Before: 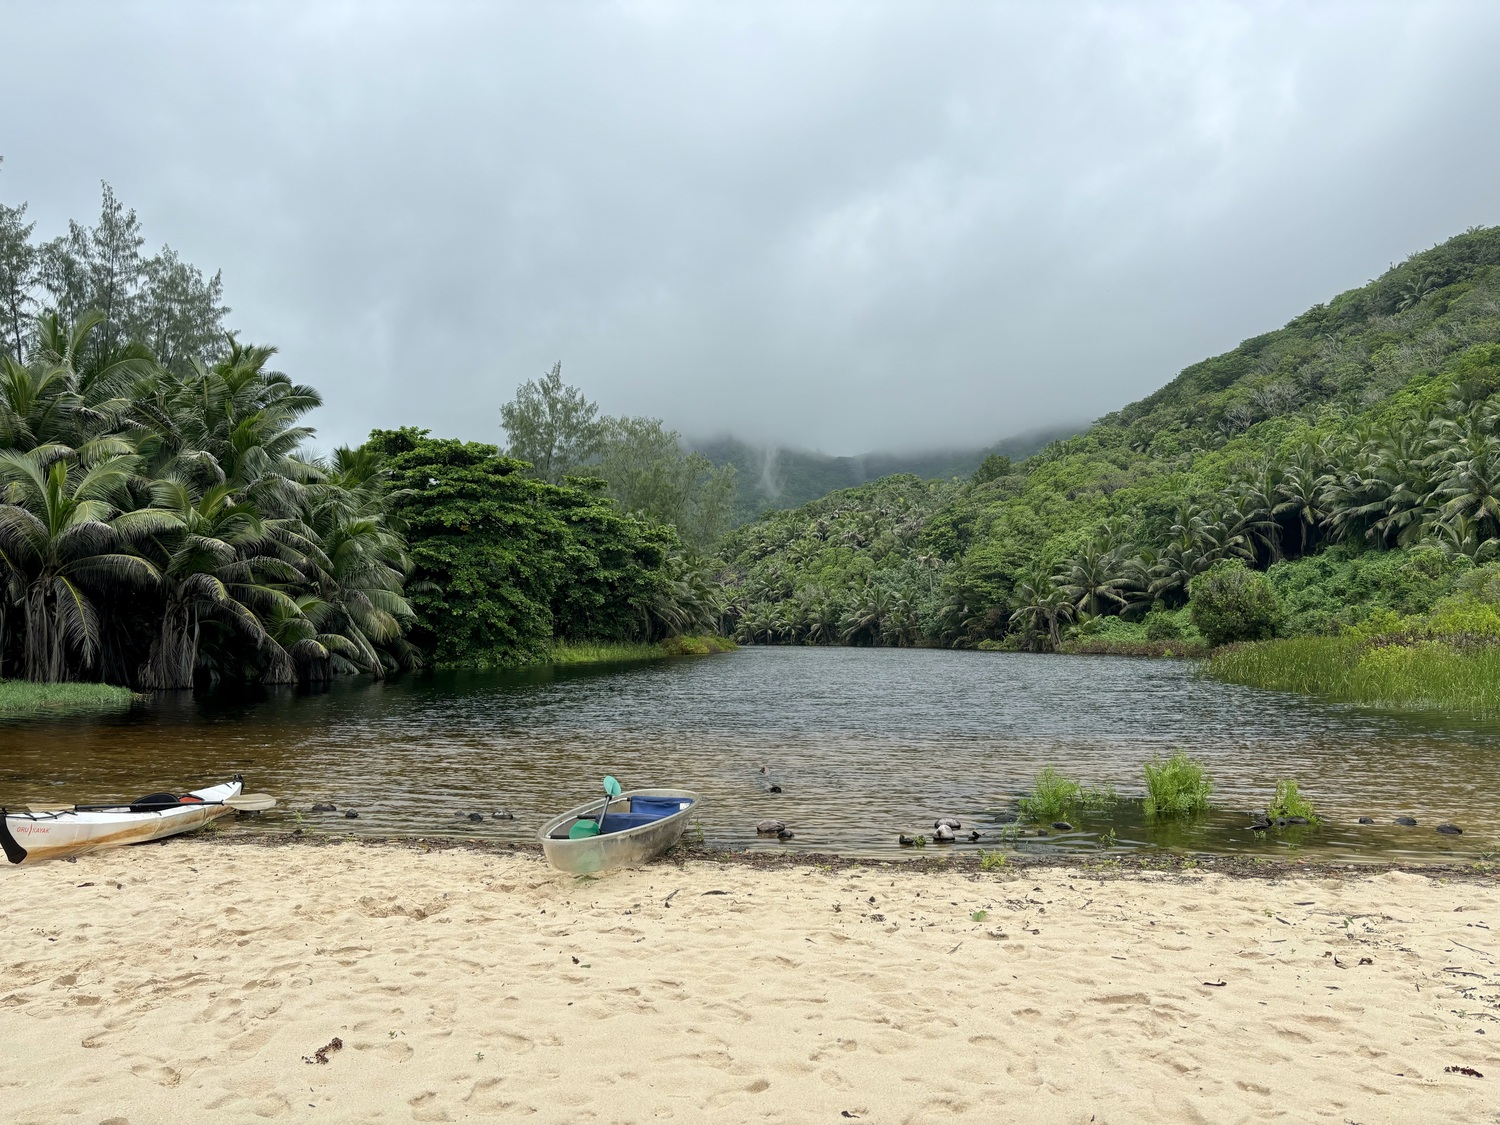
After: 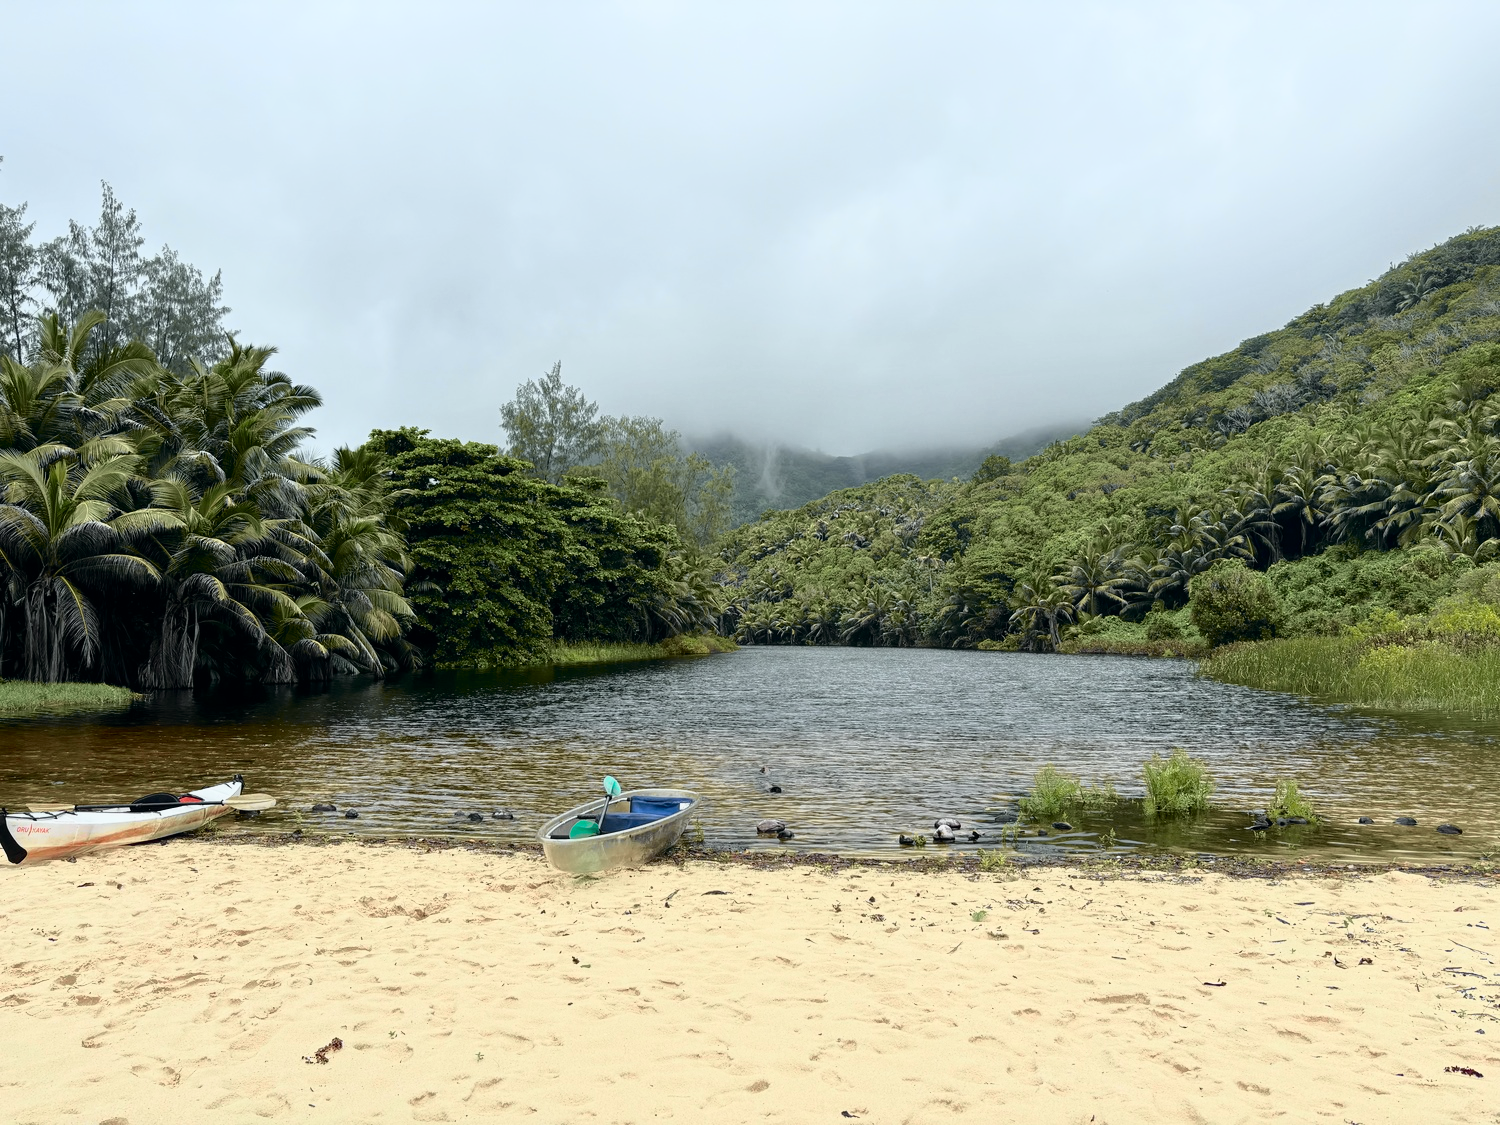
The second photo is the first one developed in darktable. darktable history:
tone curve: curves: ch0 [(0, 0) (0.105, 0.068) (0.195, 0.162) (0.283, 0.283) (0.384, 0.404) (0.485, 0.531) (0.638, 0.681) (0.795, 0.879) (1, 0.977)]; ch1 [(0, 0) (0.161, 0.092) (0.35, 0.33) (0.379, 0.401) (0.456, 0.469) (0.504, 0.498) (0.53, 0.532) (0.58, 0.619) (0.635, 0.671) (1, 1)]; ch2 [(0, 0) (0.371, 0.362) (0.437, 0.437) (0.483, 0.484) (0.53, 0.515) (0.56, 0.58) (0.622, 0.606) (1, 1)], color space Lab, independent channels, preserve colors none
